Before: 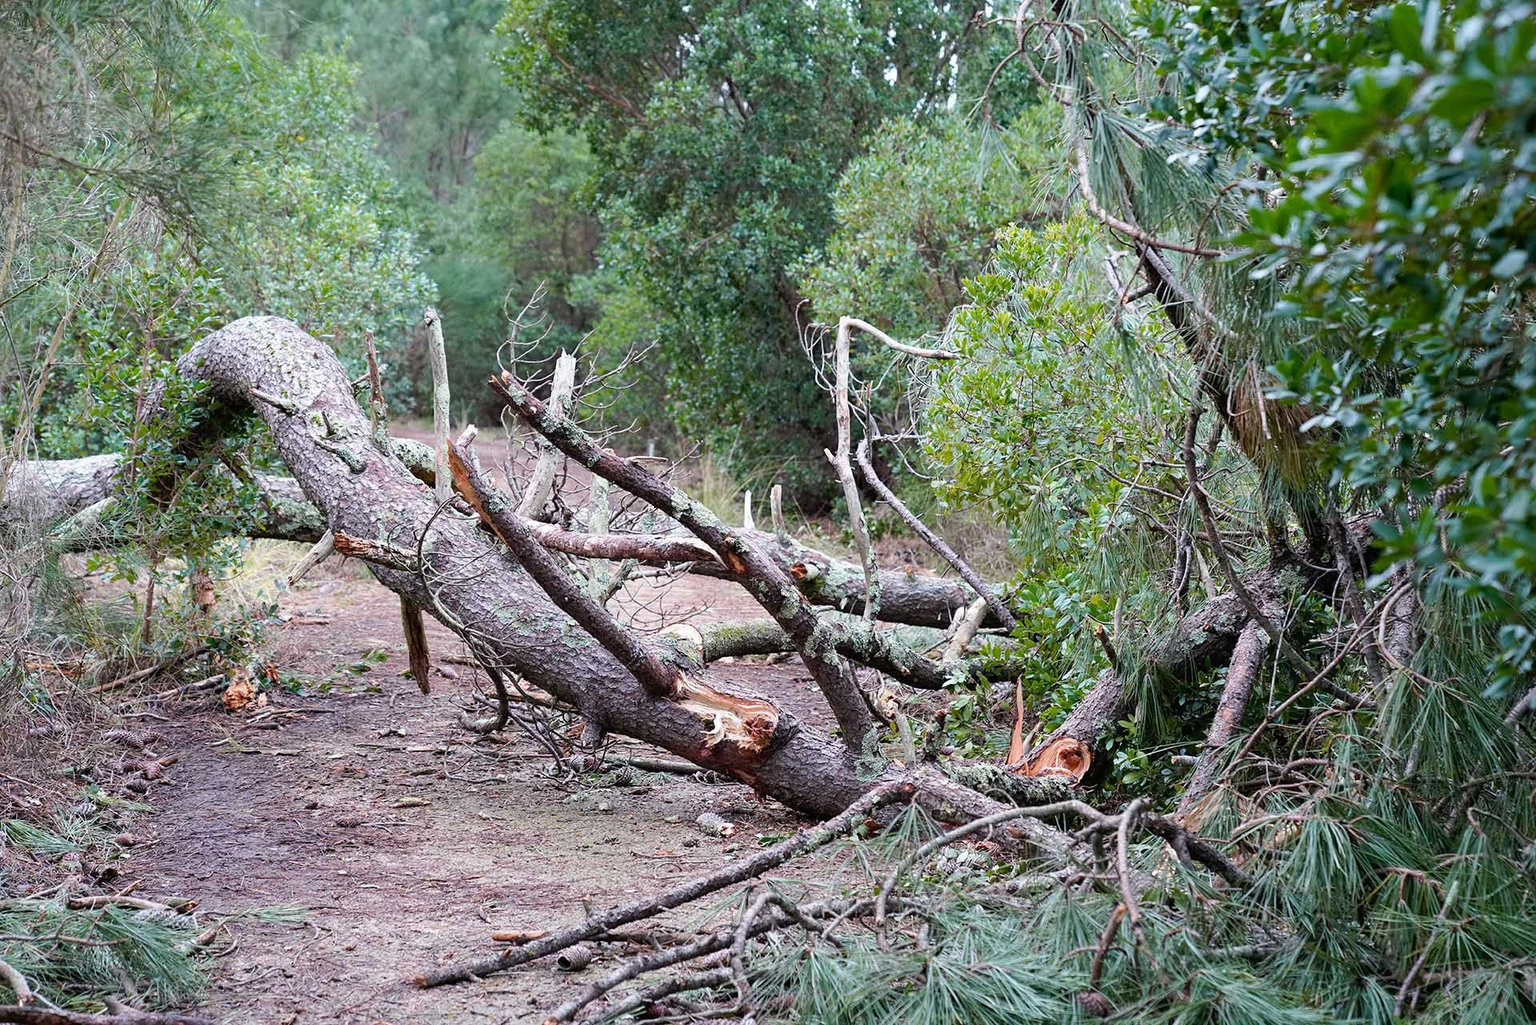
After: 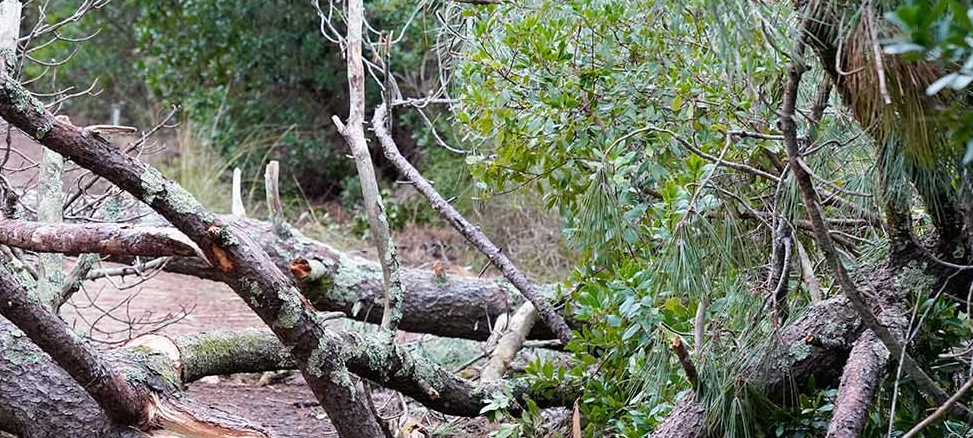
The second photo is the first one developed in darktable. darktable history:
crop: left 36.371%, top 34.742%, right 12.924%, bottom 31.063%
